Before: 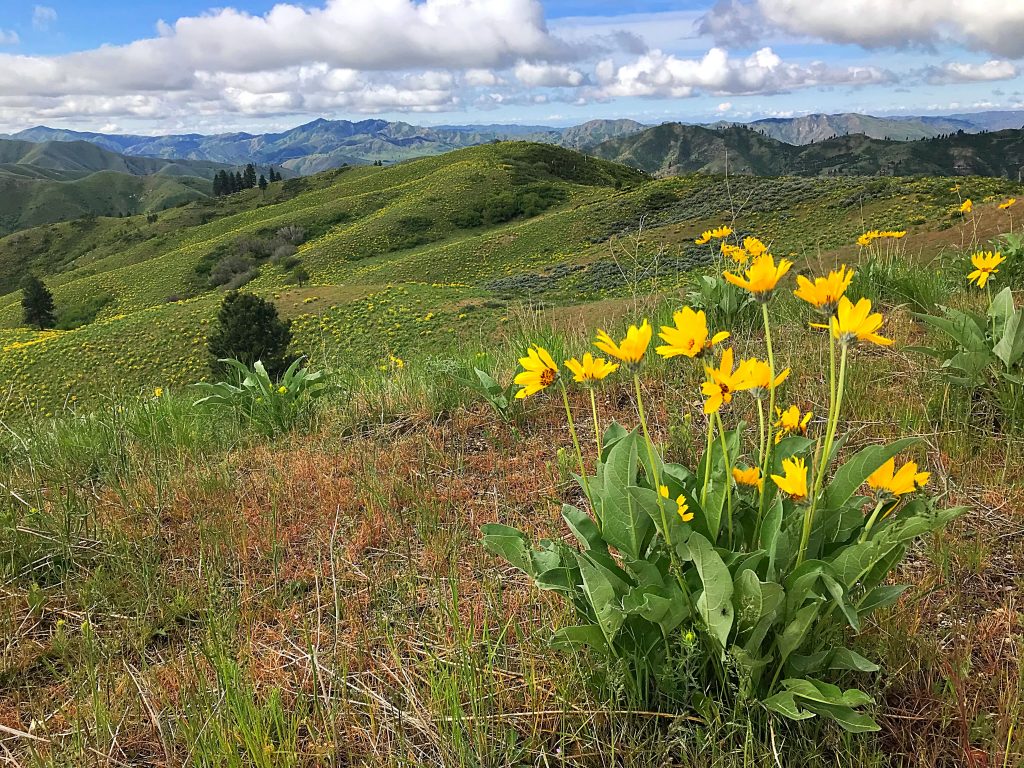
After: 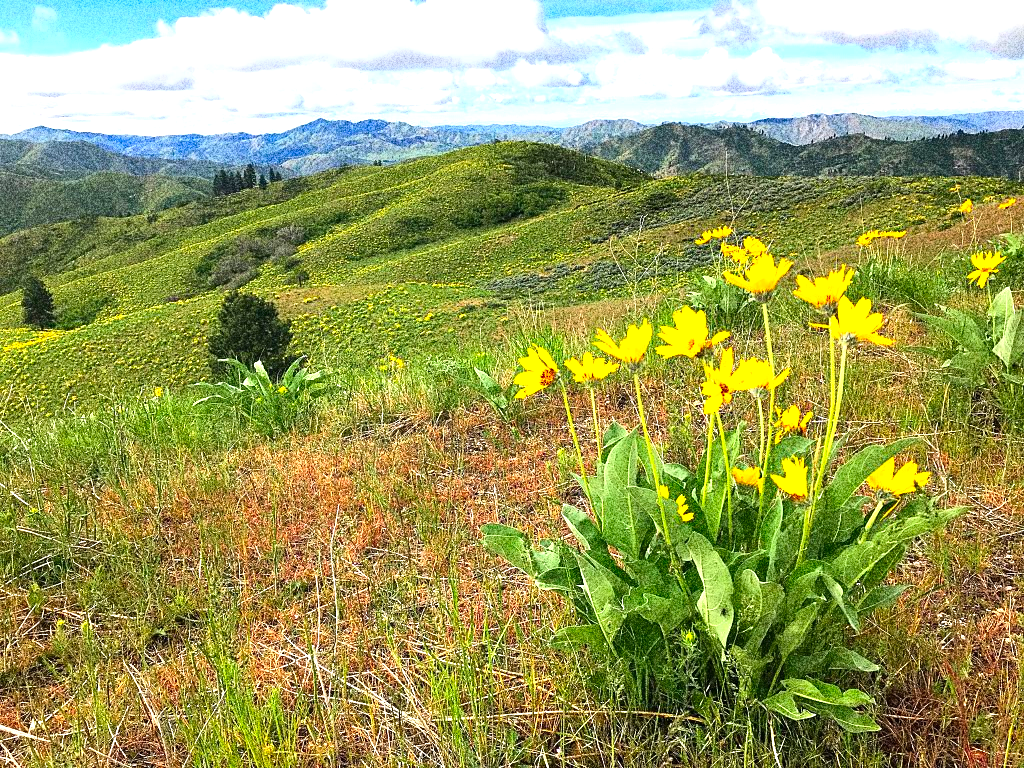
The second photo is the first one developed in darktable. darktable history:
exposure: exposure -0.01 EV, compensate highlight preservation false
contrast brightness saturation: contrast 0.04, saturation 0.16
levels: levels [0, 0.374, 0.749]
grain: coarseness 30.02 ISO, strength 100%
